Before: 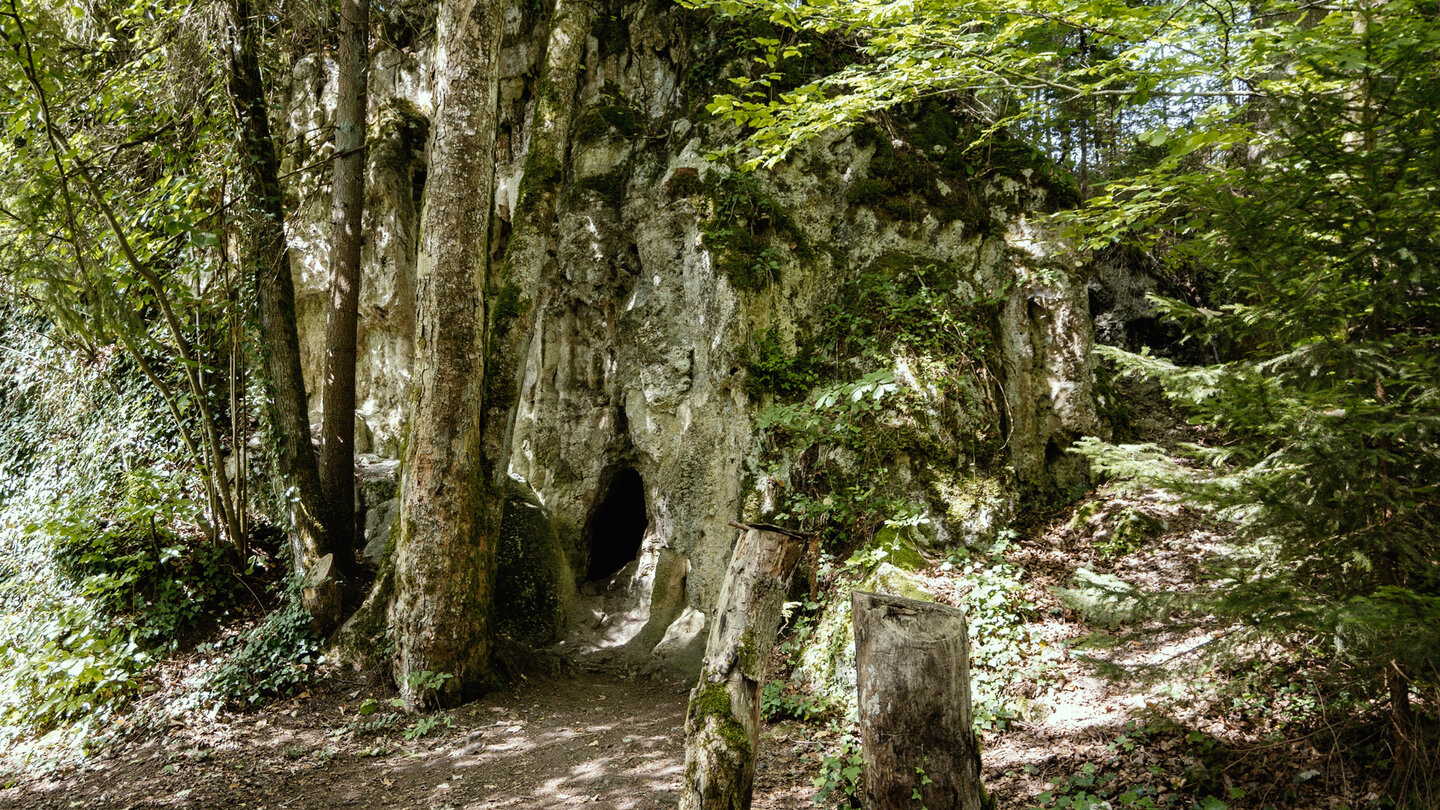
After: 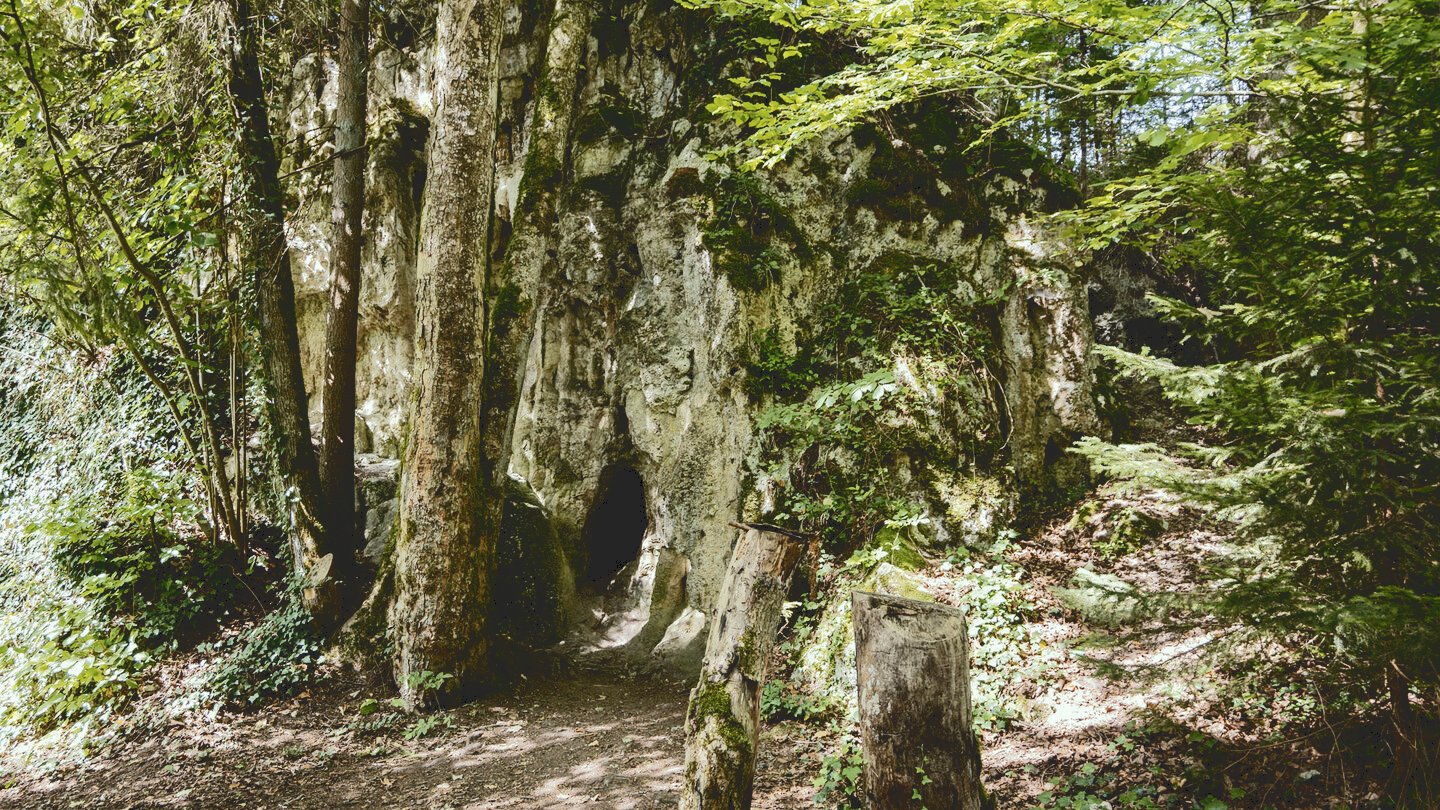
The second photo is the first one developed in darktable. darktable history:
tone curve: curves: ch0 [(0, 0) (0.003, 0.145) (0.011, 0.148) (0.025, 0.15) (0.044, 0.159) (0.069, 0.16) (0.1, 0.164) (0.136, 0.182) (0.177, 0.213) (0.224, 0.247) (0.277, 0.298) (0.335, 0.37) (0.399, 0.456) (0.468, 0.552) (0.543, 0.641) (0.623, 0.713) (0.709, 0.768) (0.801, 0.825) (0.898, 0.868) (1, 1)], color space Lab, independent channels, preserve colors none
